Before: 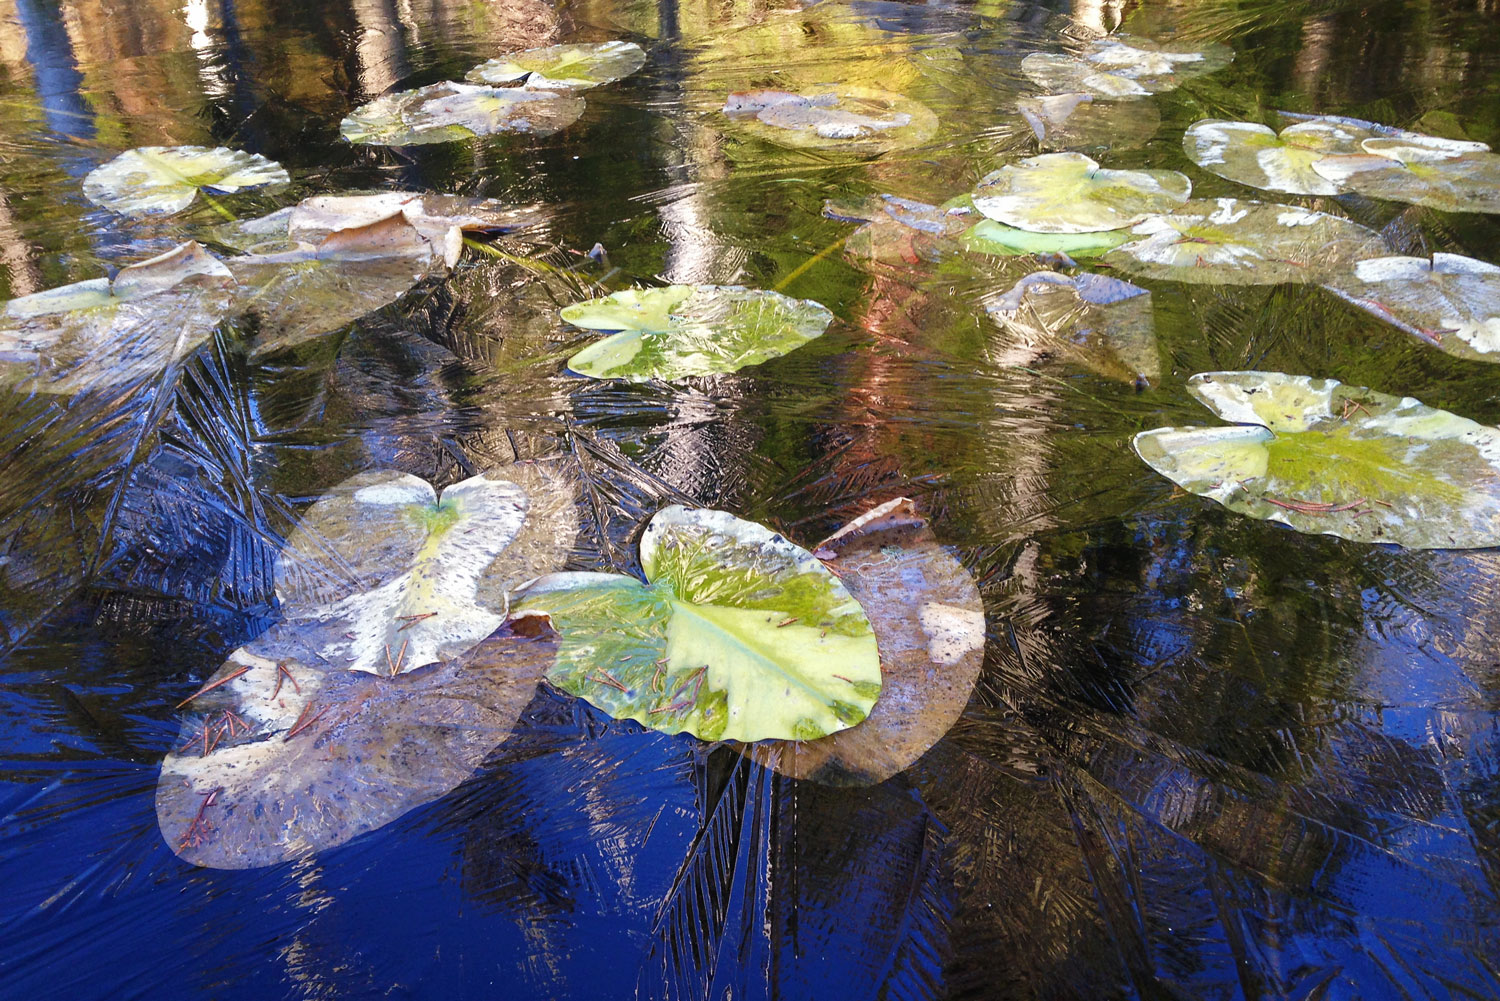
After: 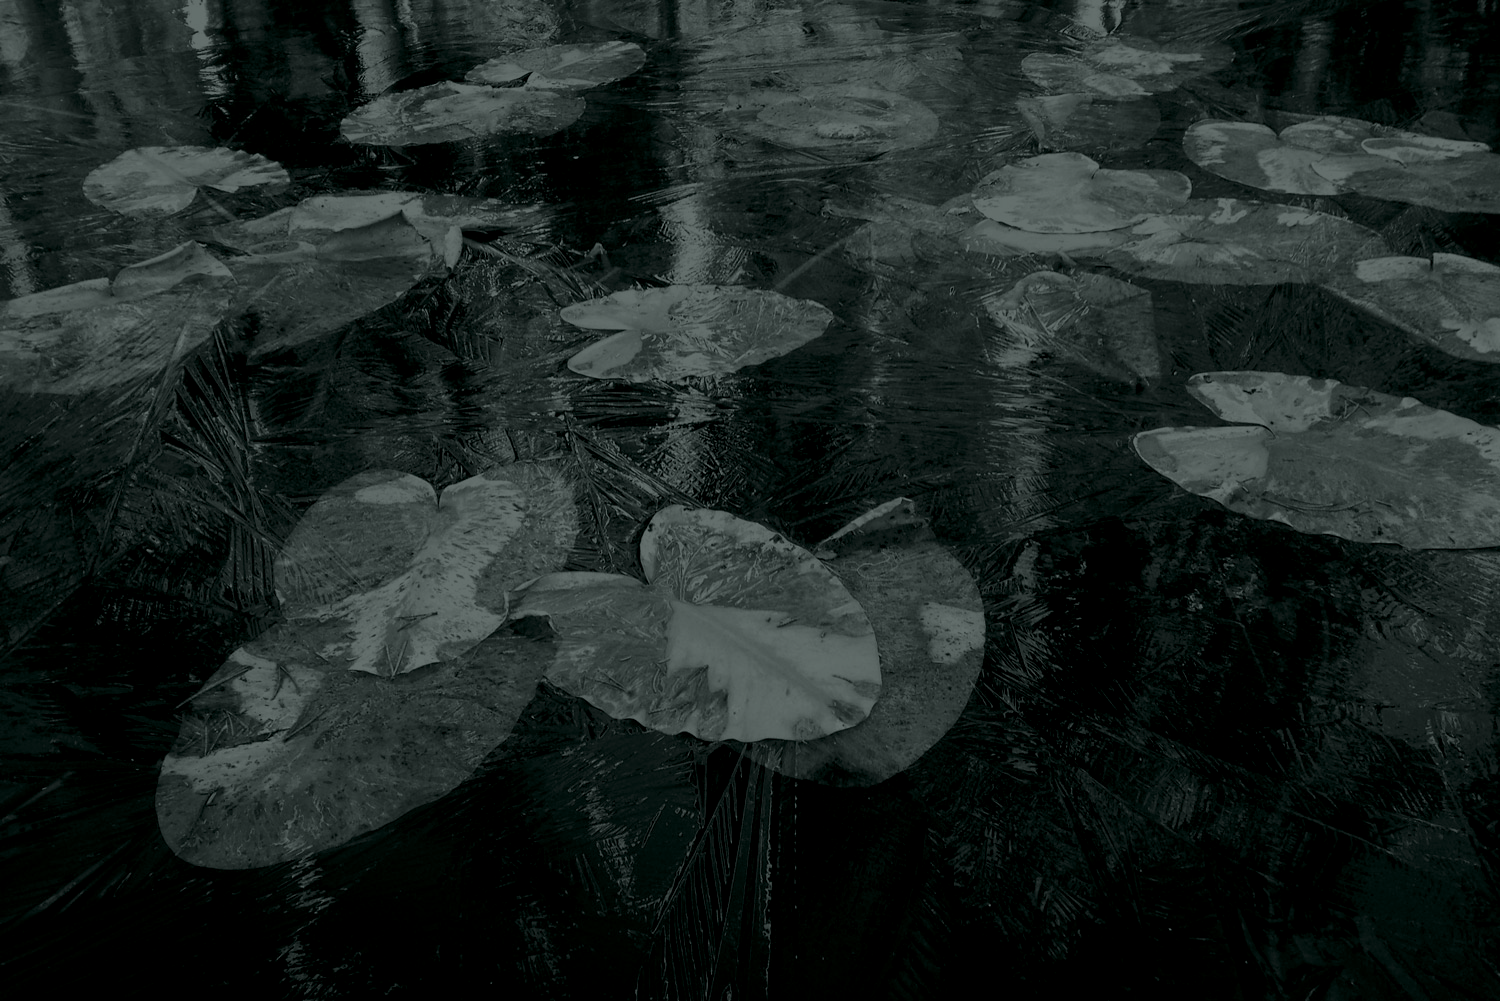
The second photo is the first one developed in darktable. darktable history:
colorize: hue 90°, saturation 19%, lightness 1.59%, version 1
exposure: black level correction 0, exposure 0.5 EV, compensate highlight preservation false
